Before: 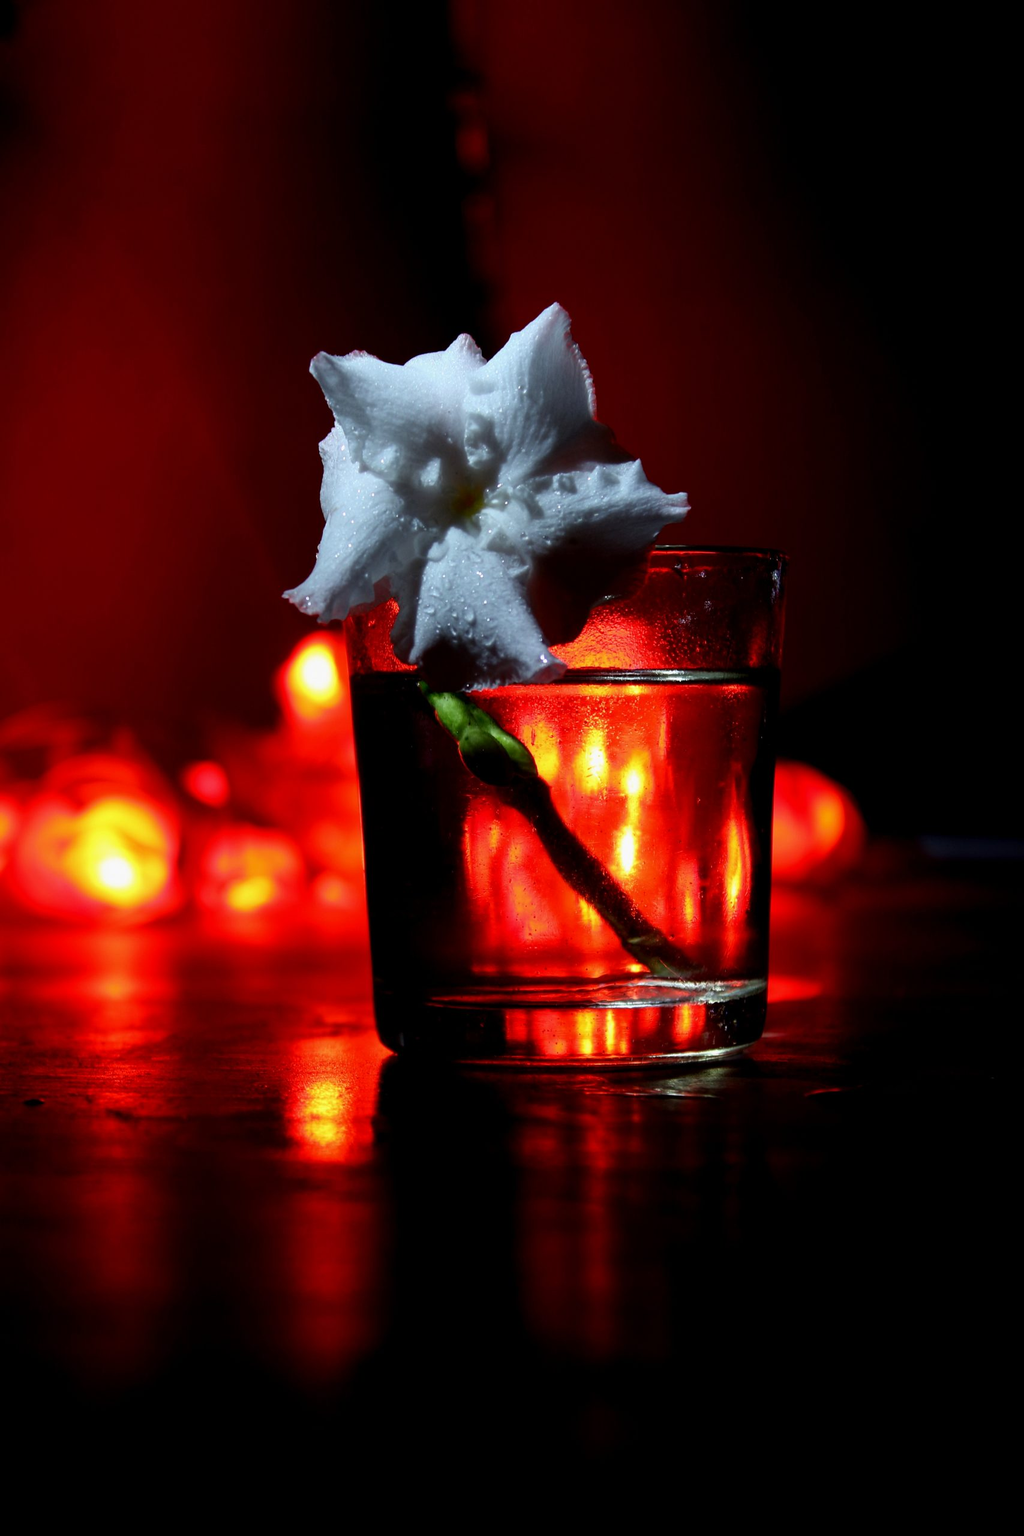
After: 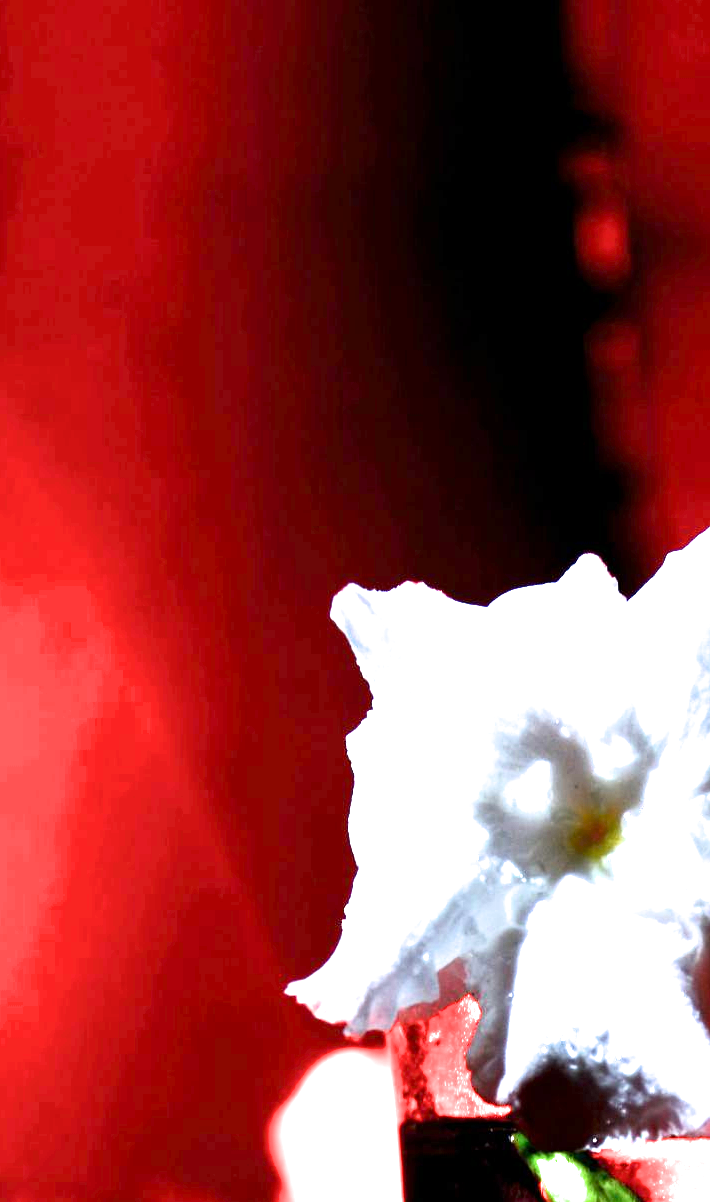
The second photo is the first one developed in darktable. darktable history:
crop and rotate: left 10.866%, top 0.098%, right 47.517%, bottom 52.913%
exposure: exposure 3.026 EV, compensate exposure bias true, compensate highlight preservation false
filmic rgb: black relative exposure -9.07 EV, white relative exposure 2.31 EV, hardness 7.43
